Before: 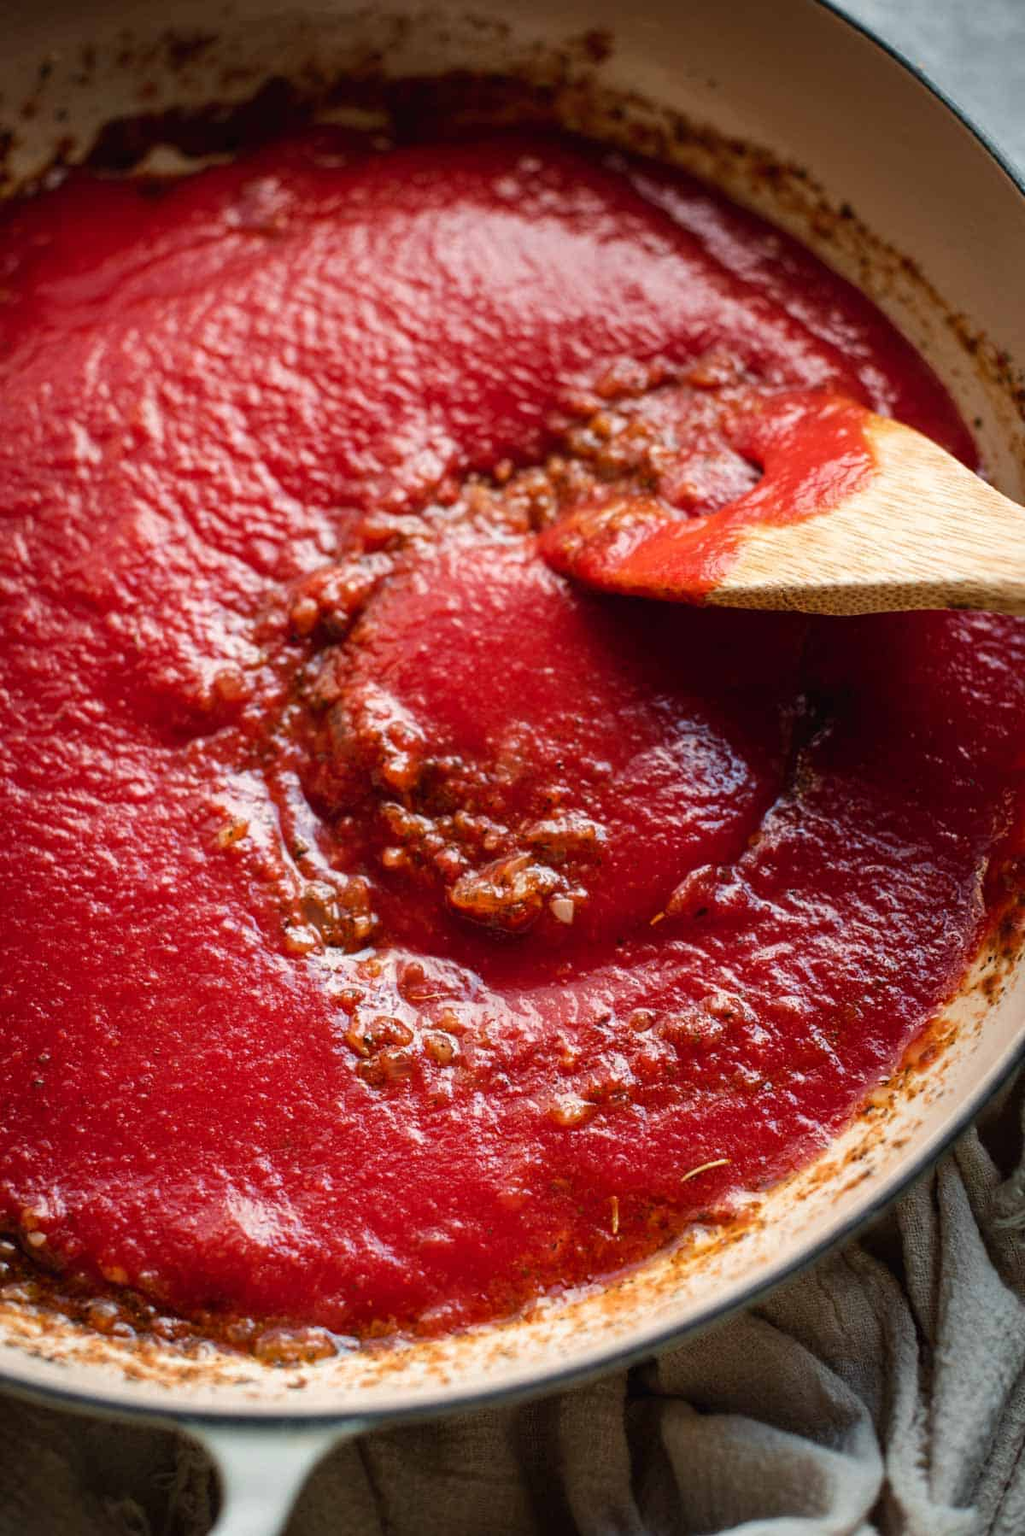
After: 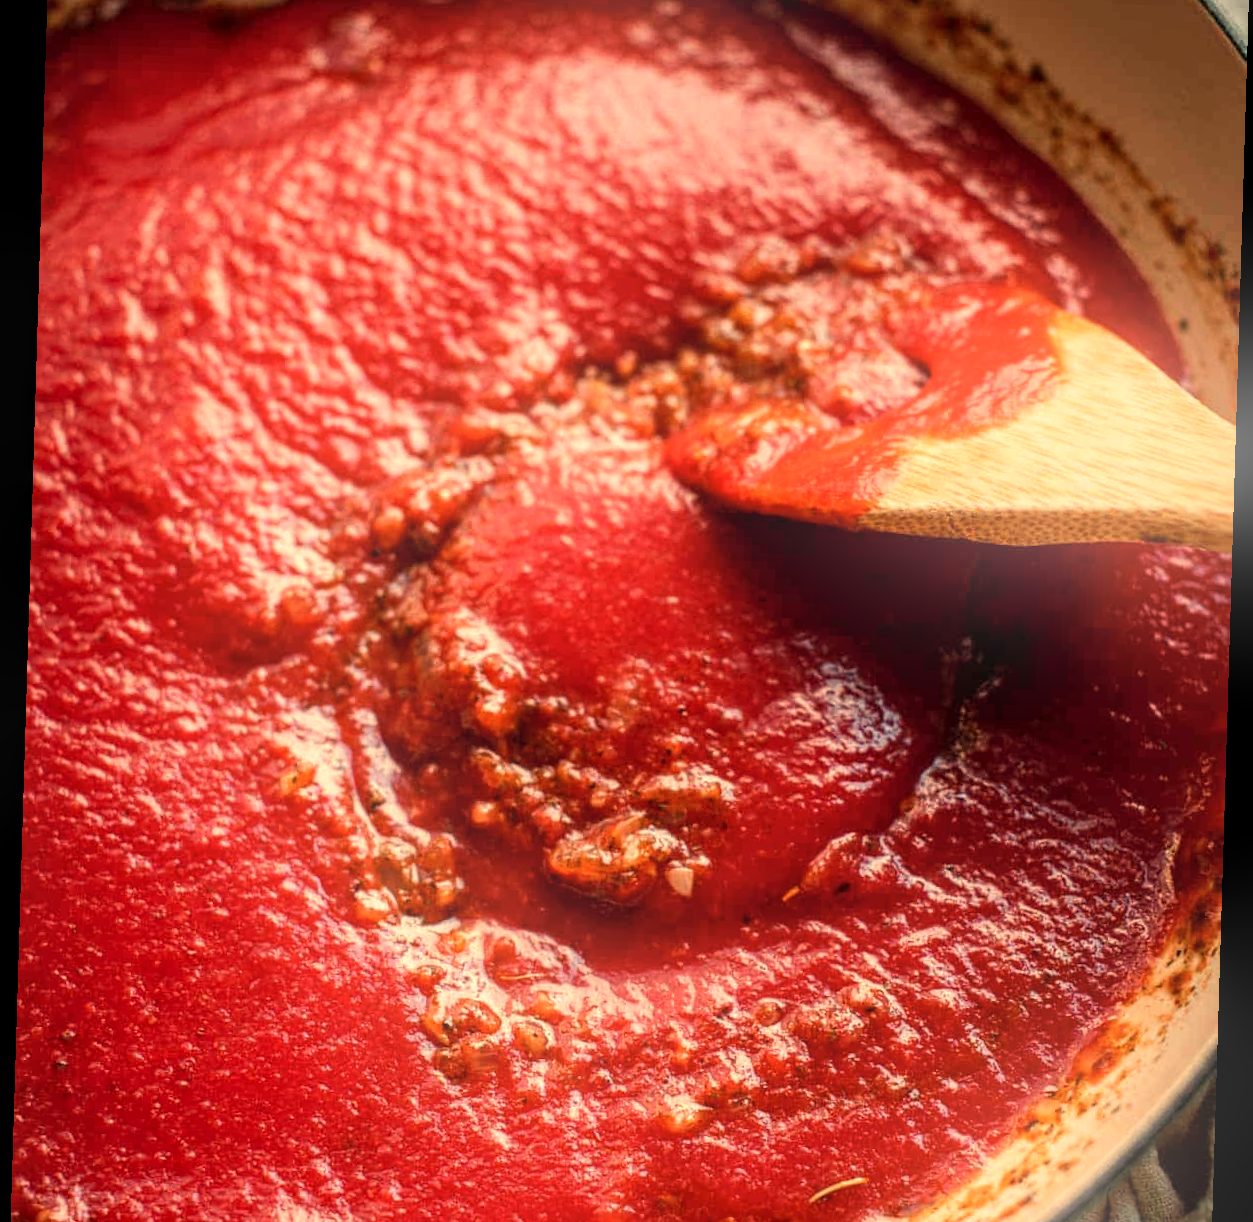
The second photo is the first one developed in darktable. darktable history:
bloom: on, module defaults
crop: top 11.166%, bottom 22.168%
rotate and perspective: rotation 1.72°, automatic cropping off
white balance: red 1.138, green 0.996, blue 0.812
local contrast: on, module defaults
